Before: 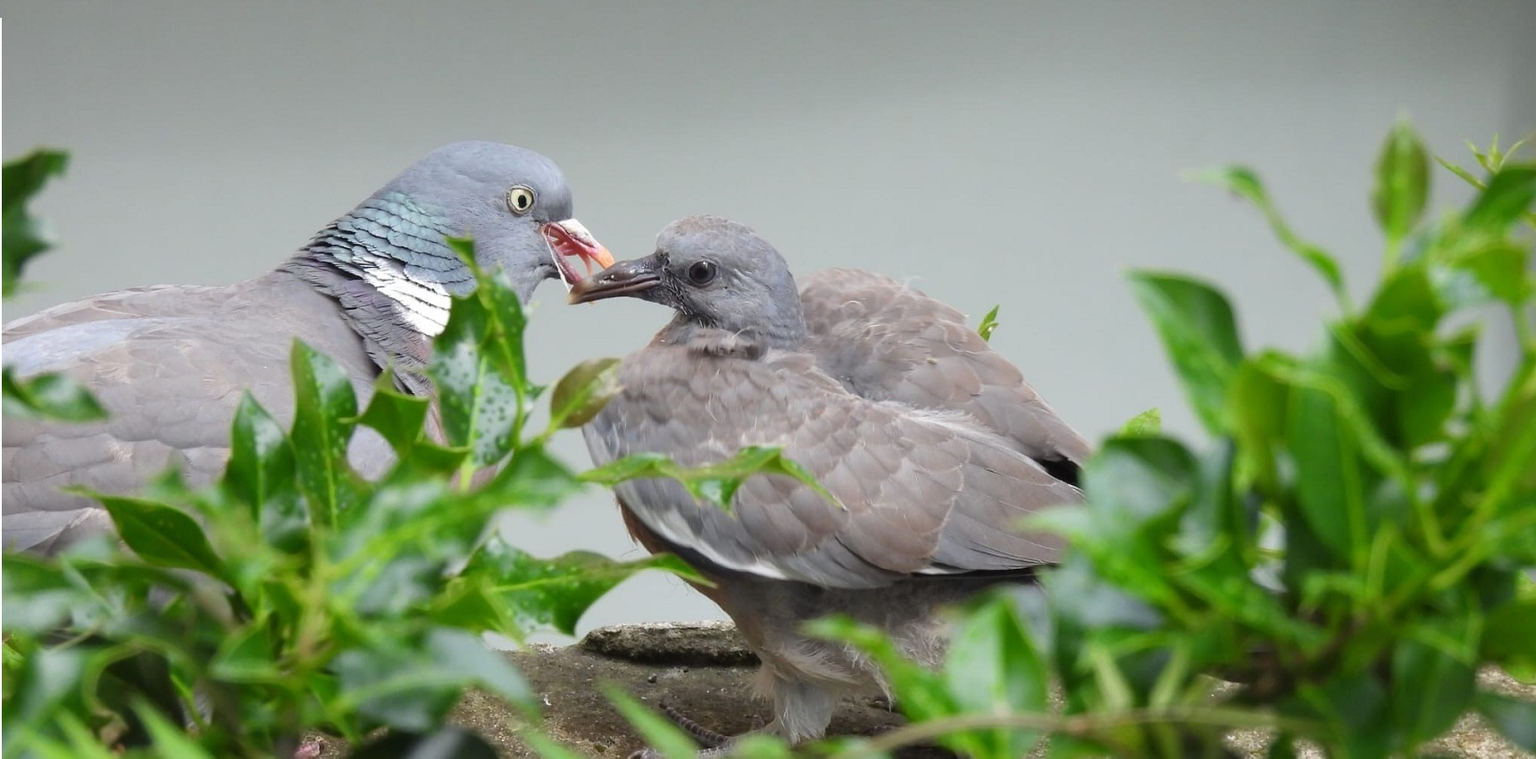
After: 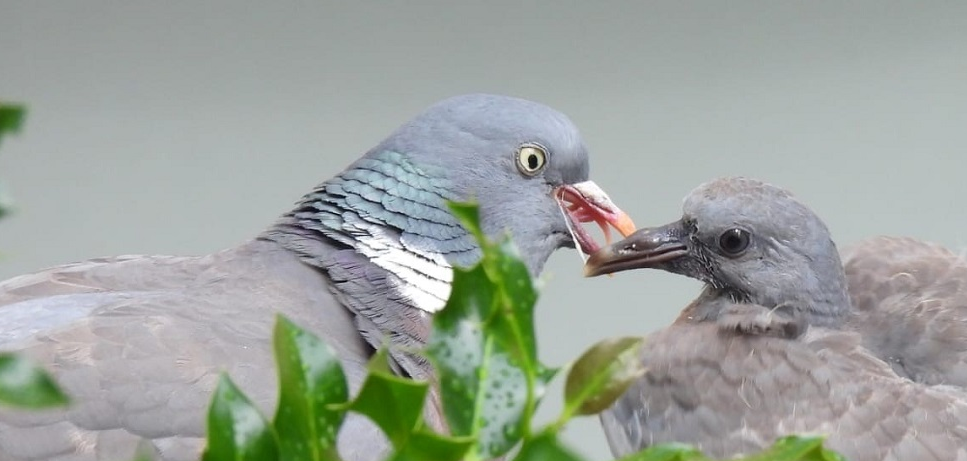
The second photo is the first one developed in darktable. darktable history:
crop and rotate: left 3.052%, top 7.675%, right 40.683%, bottom 37.974%
